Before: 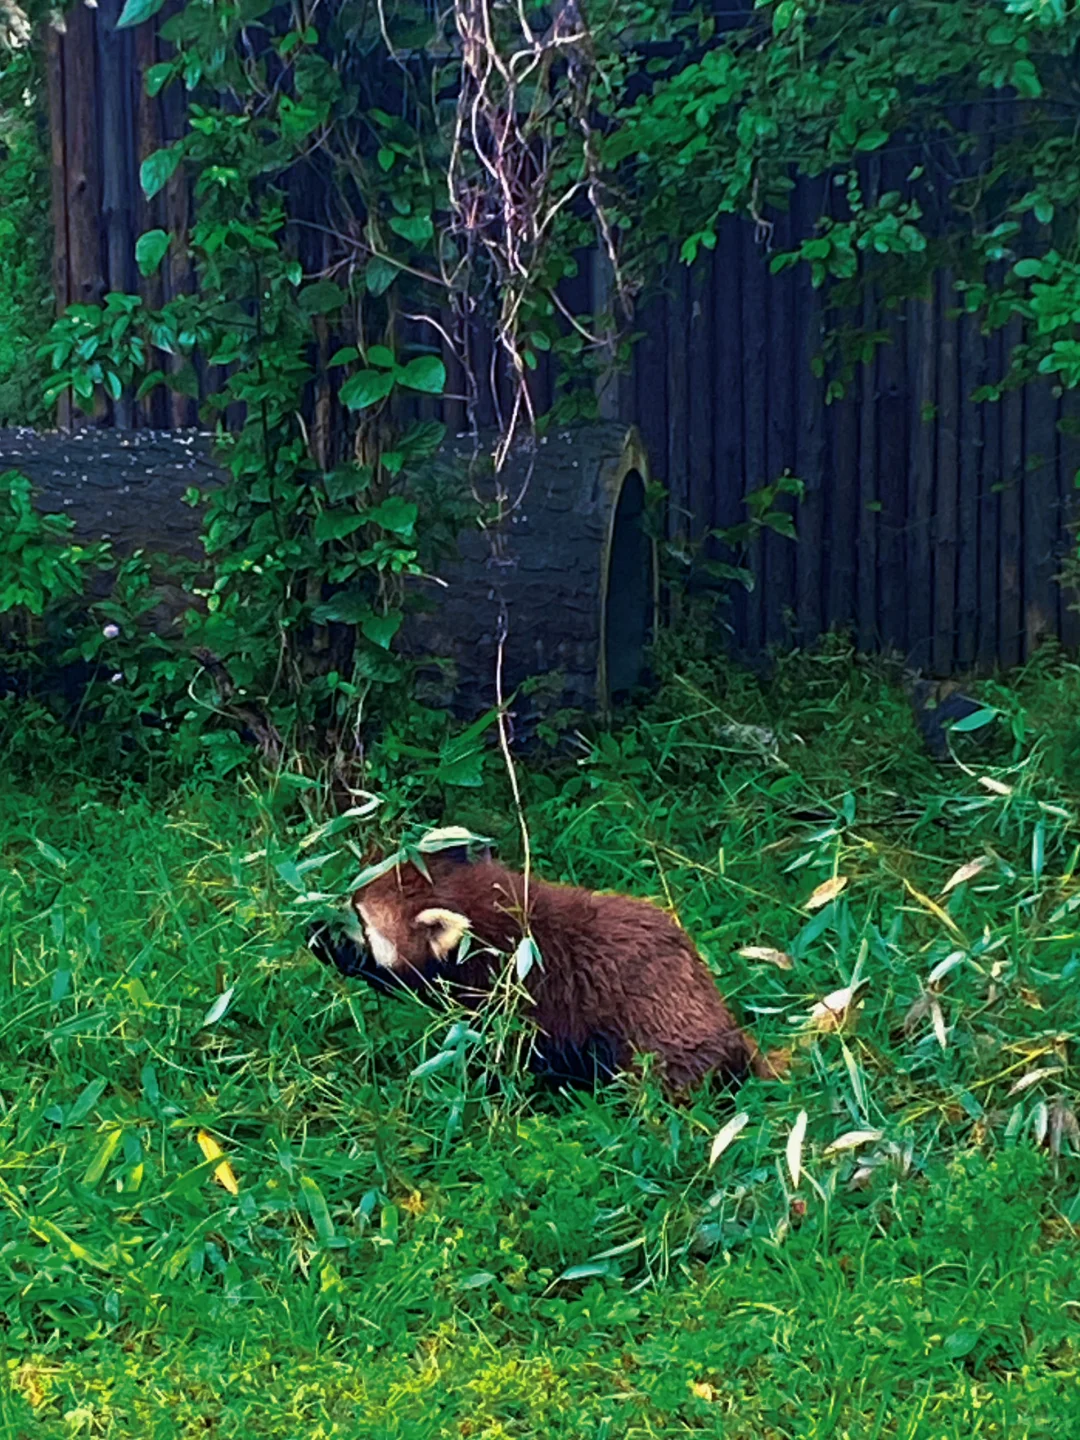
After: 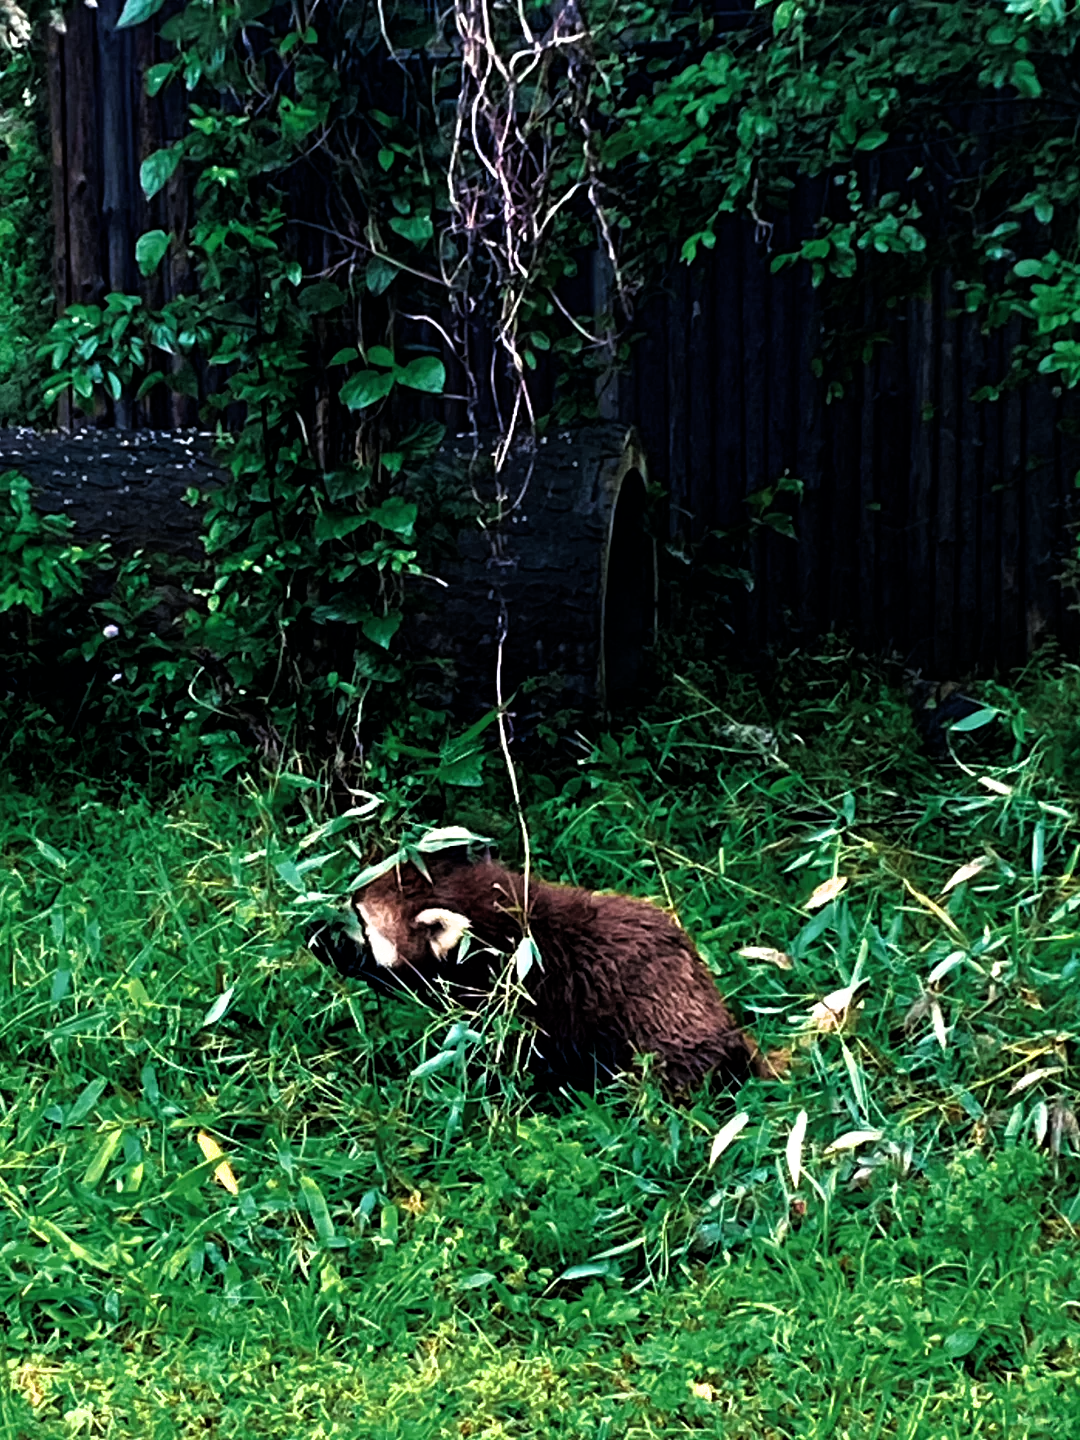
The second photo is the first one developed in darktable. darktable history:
filmic rgb: black relative exposure -8.19 EV, white relative exposure 2.22 EV, hardness 7.06, latitude 85.24%, contrast 1.681, highlights saturation mix -3.89%, shadows ↔ highlights balance -2.84%
